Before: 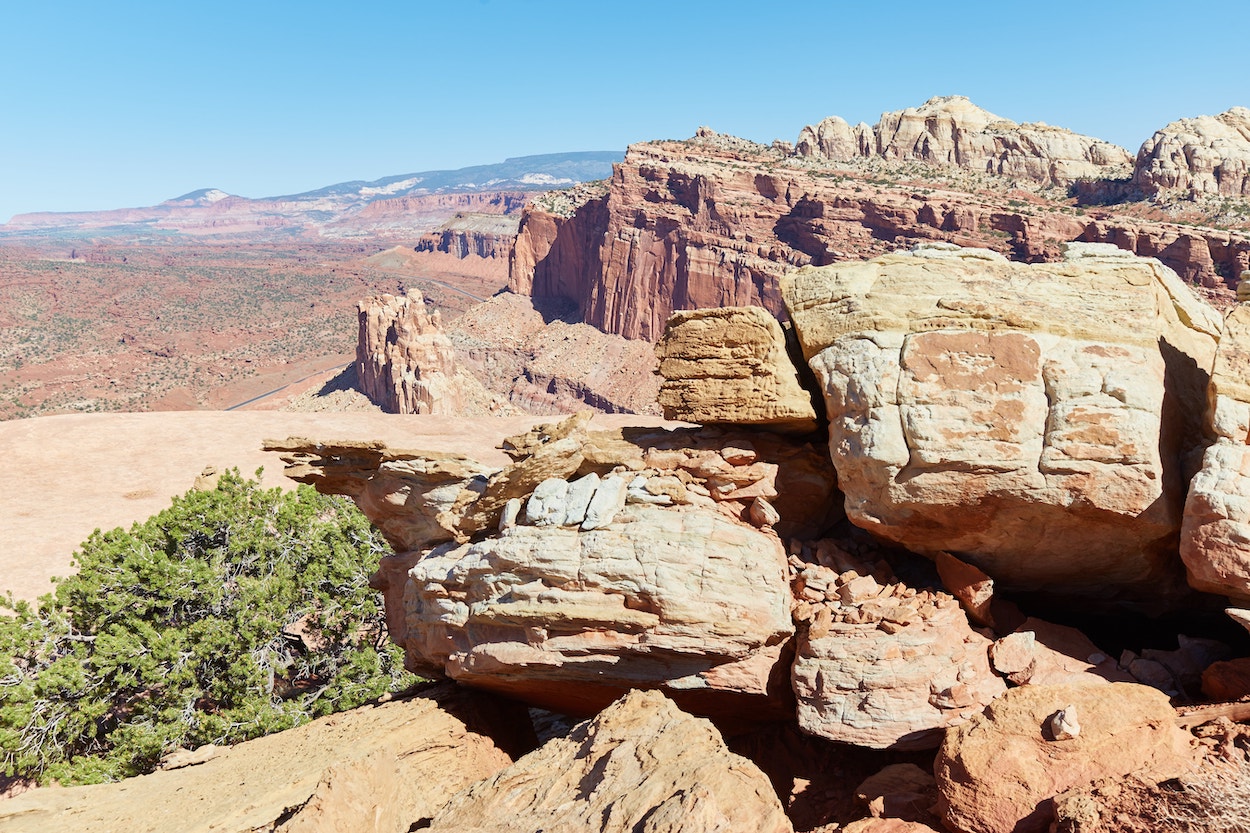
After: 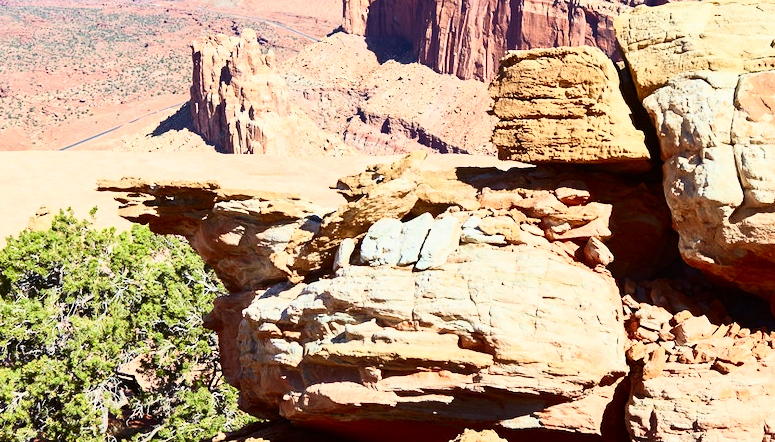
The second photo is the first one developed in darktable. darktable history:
contrast brightness saturation: contrast 0.39, brightness 0.1
crop: left 13.312%, top 31.28%, right 24.627%, bottom 15.582%
color correction: saturation 1.32
